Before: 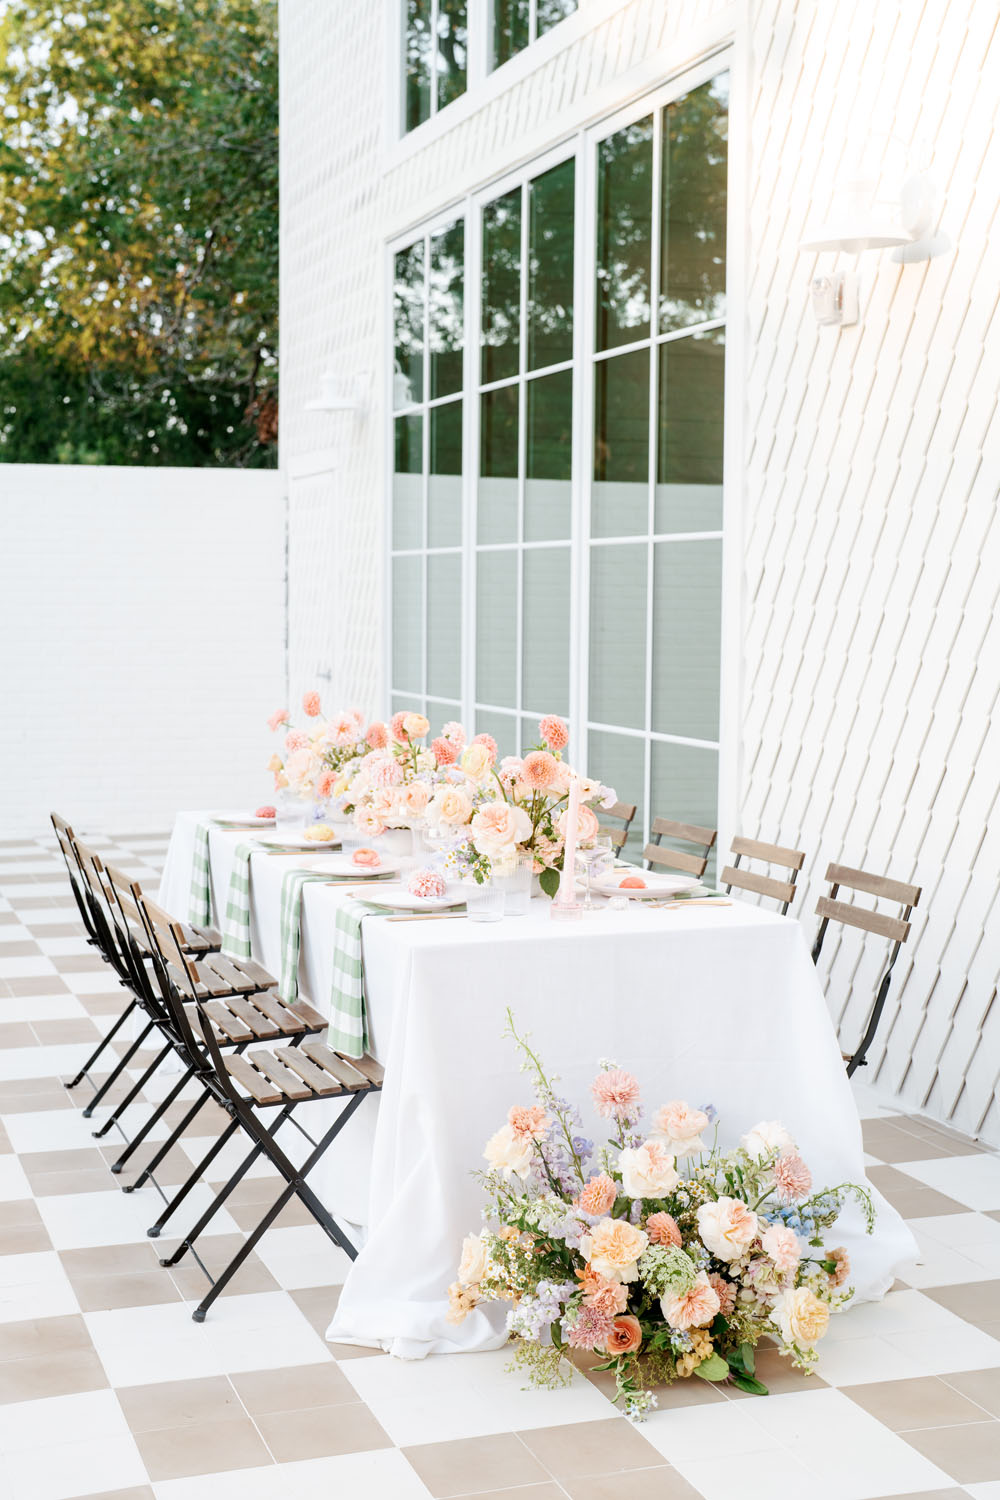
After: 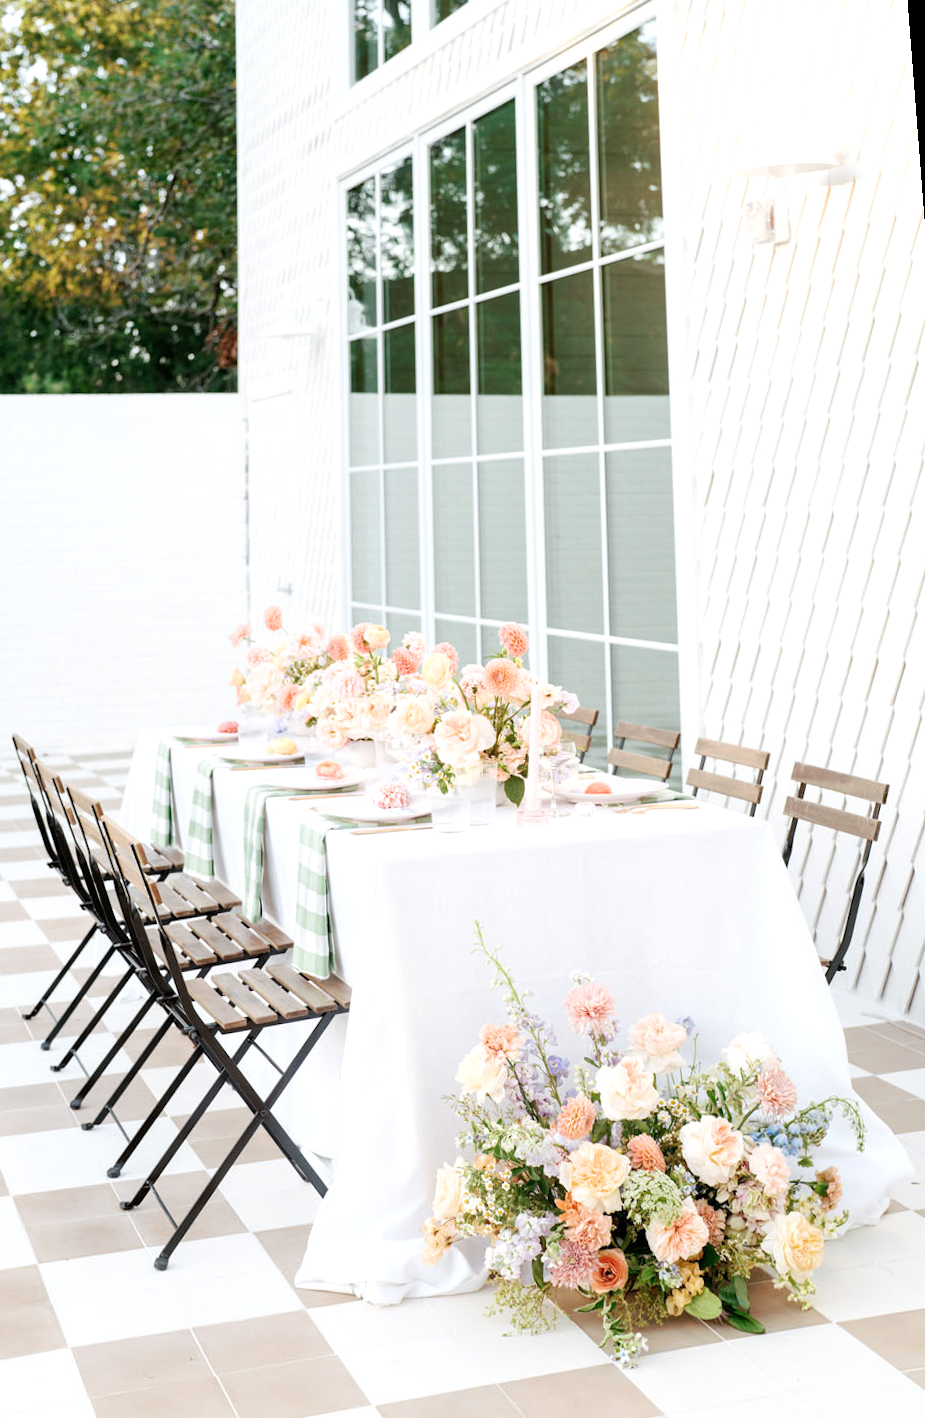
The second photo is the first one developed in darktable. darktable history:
rotate and perspective: rotation -1.68°, lens shift (vertical) -0.146, crop left 0.049, crop right 0.912, crop top 0.032, crop bottom 0.96
exposure: black level correction 0, exposure 0.2 EV, compensate exposure bias true, compensate highlight preservation false
